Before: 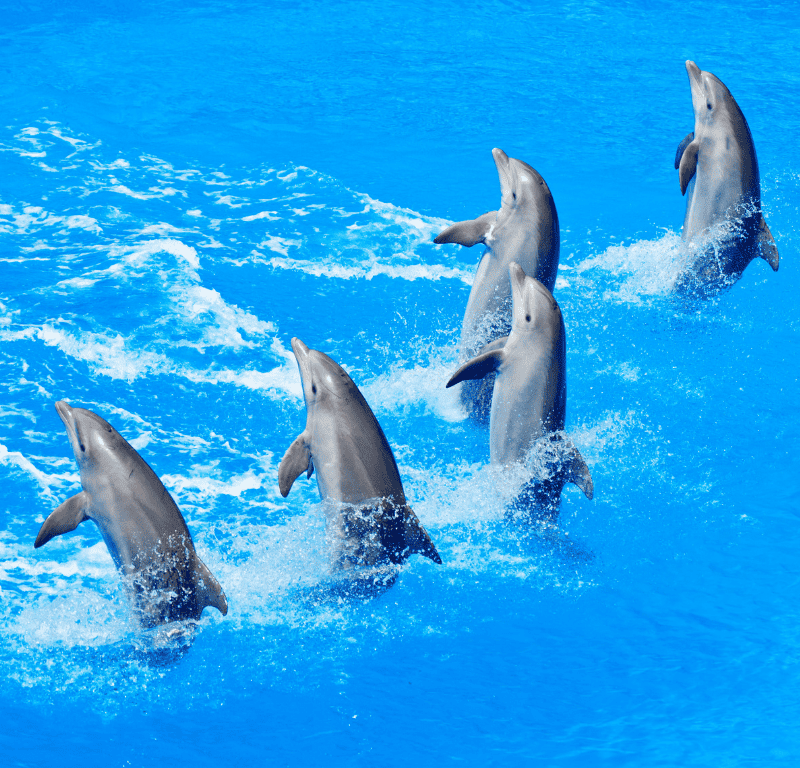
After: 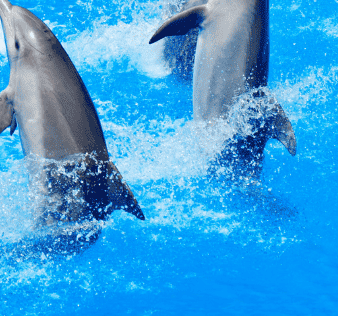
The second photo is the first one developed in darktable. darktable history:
crop: left 37.241%, top 44.887%, right 20.501%, bottom 13.862%
